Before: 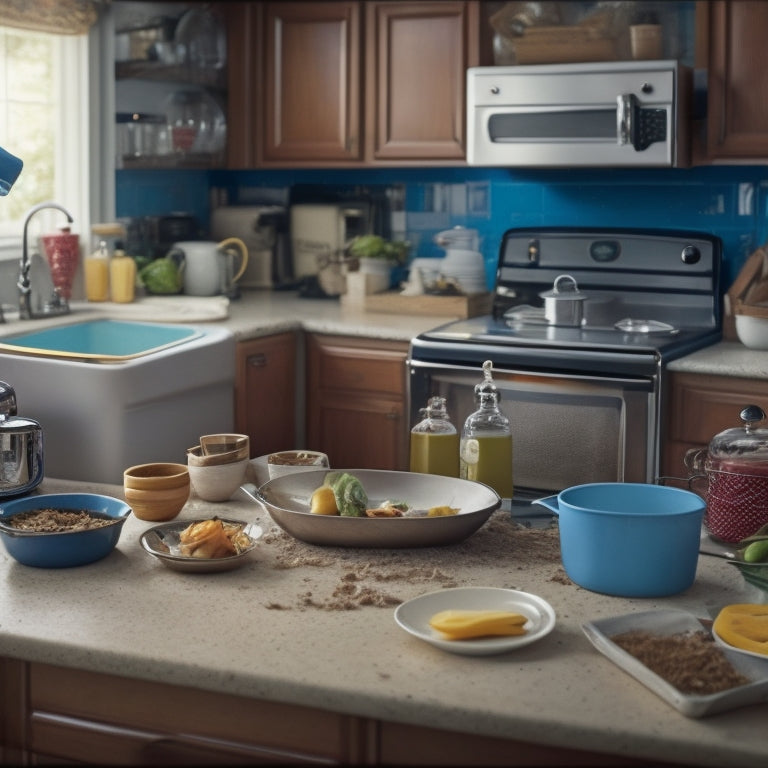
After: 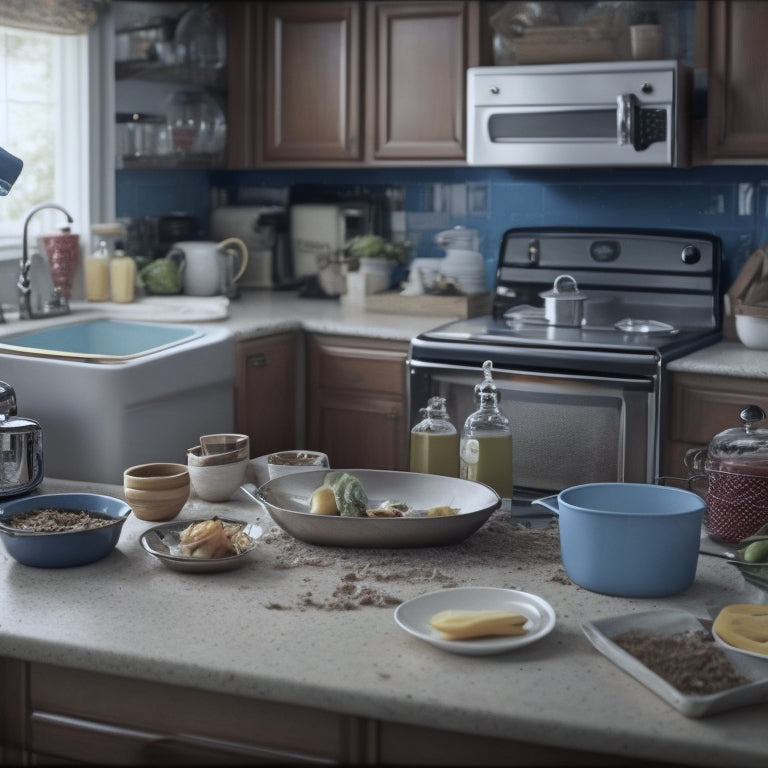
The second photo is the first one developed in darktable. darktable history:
color correction: saturation 0.57
white balance: red 0.931, blue 1.11
